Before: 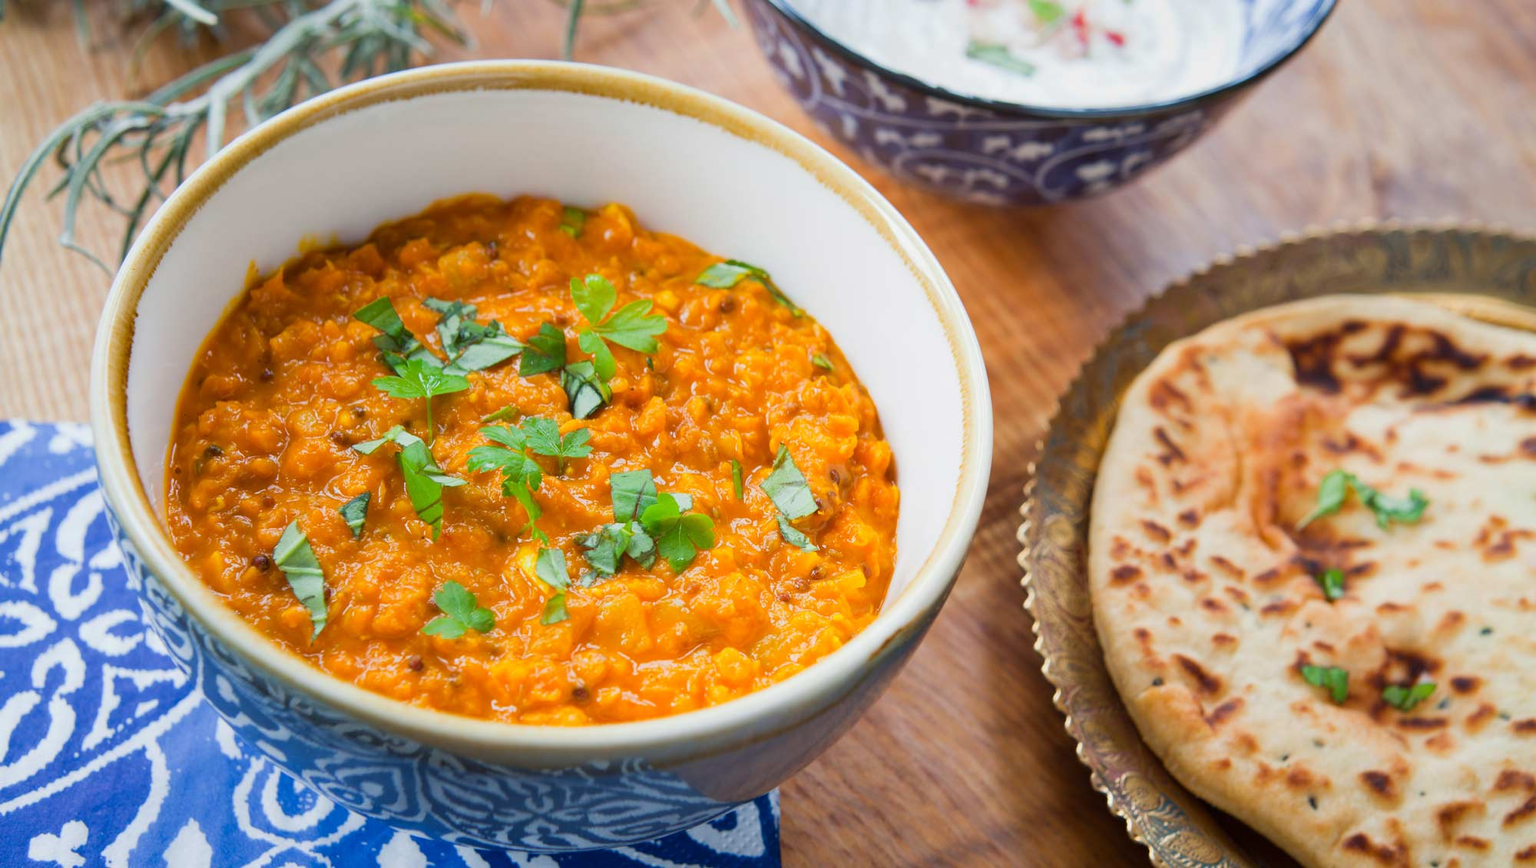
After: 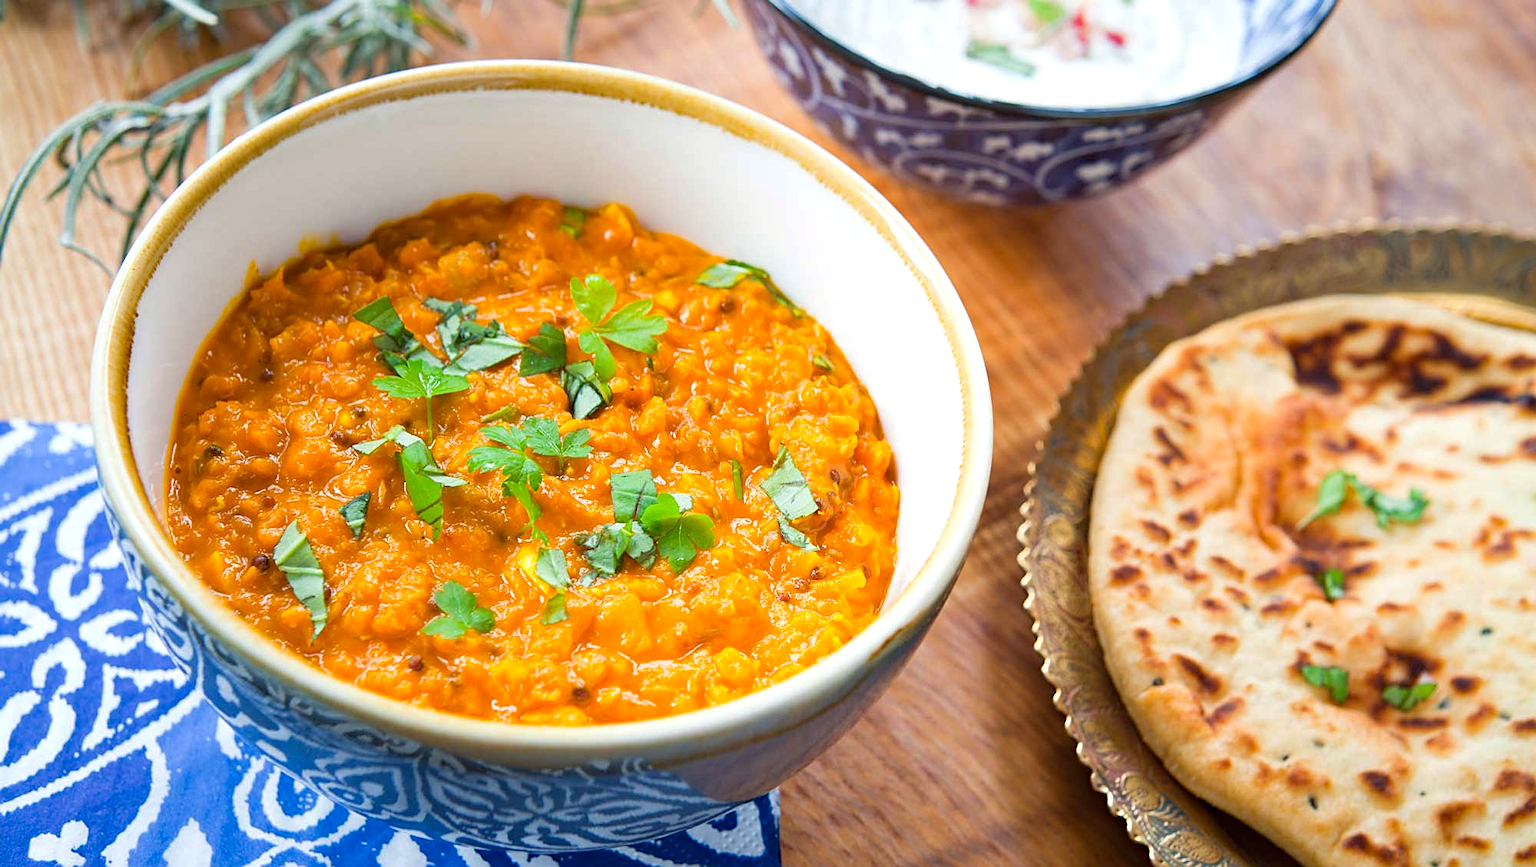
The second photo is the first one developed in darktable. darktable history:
sharpen: on, module defaults
haze removal: compatibility mode true, adaptive false
exposure: exposure 0.374 EV, compensate highlight preservation false
